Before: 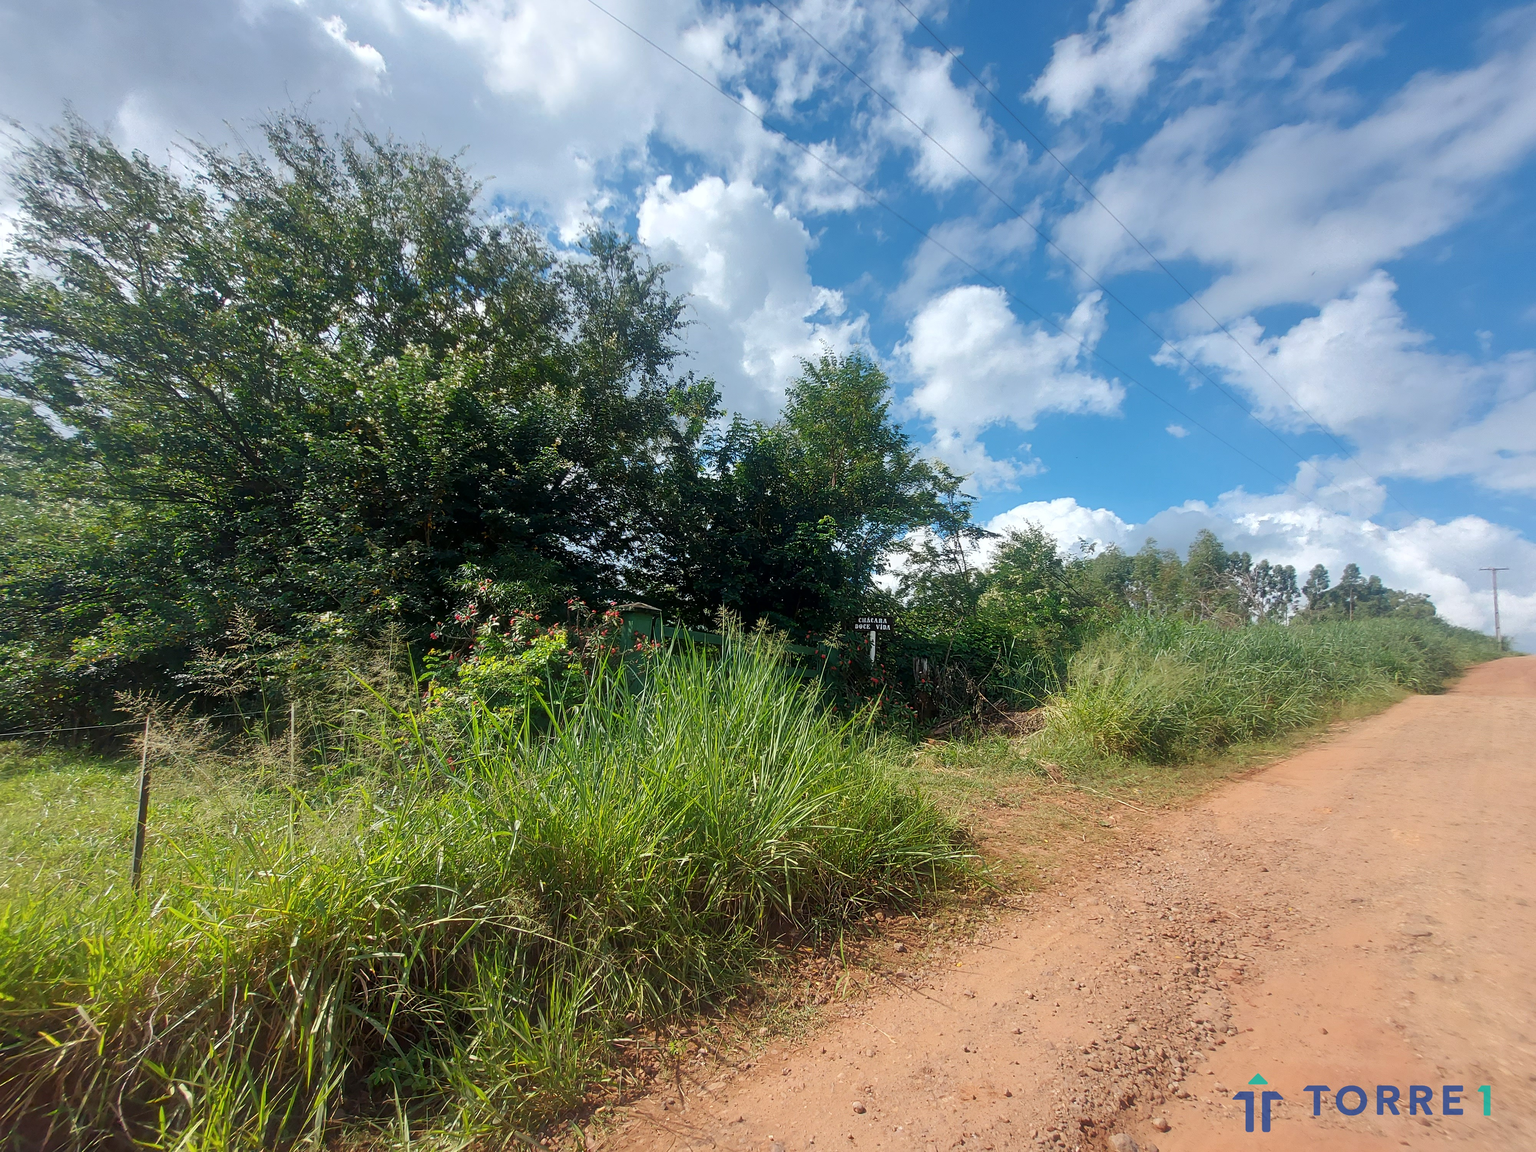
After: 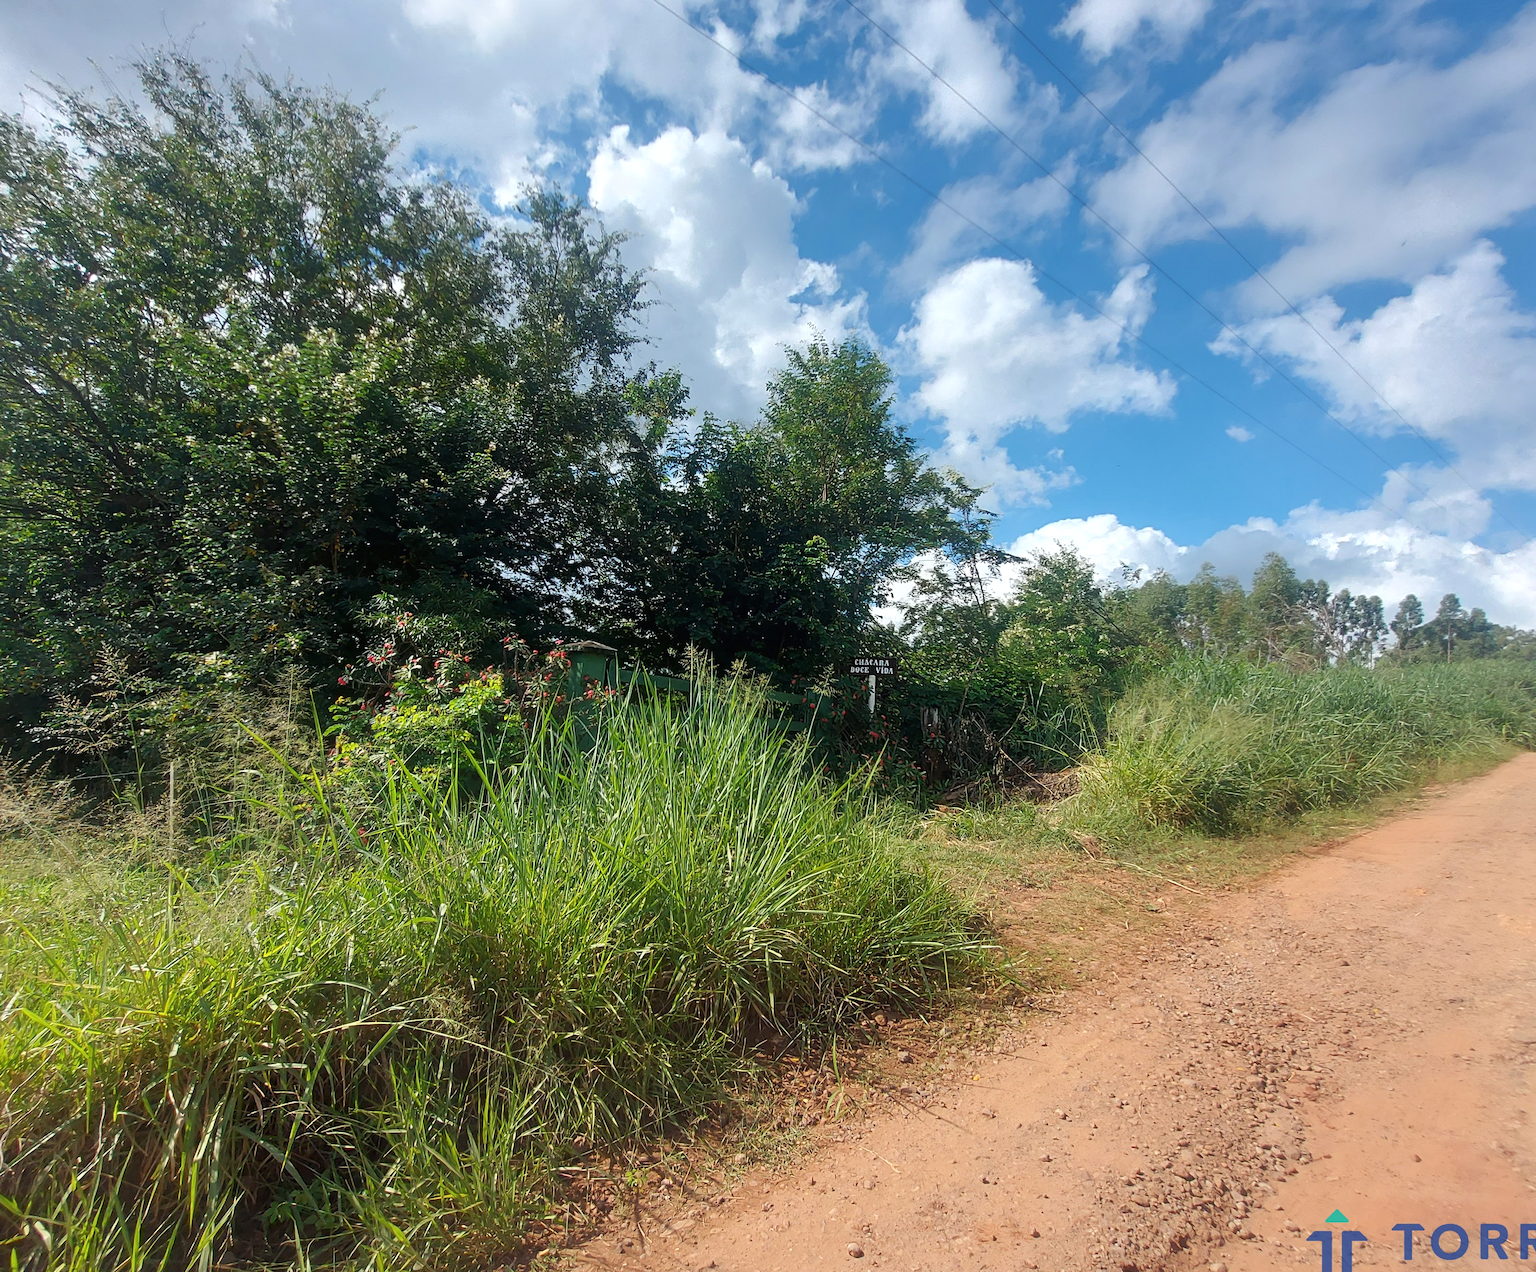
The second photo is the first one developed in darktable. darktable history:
crop: left 9.807%, top 6.259%, right 7.334%, bottom 2.177%
exposure: black level correction -0.001, exposure 0.08 EV, compensate highlight preservation false
